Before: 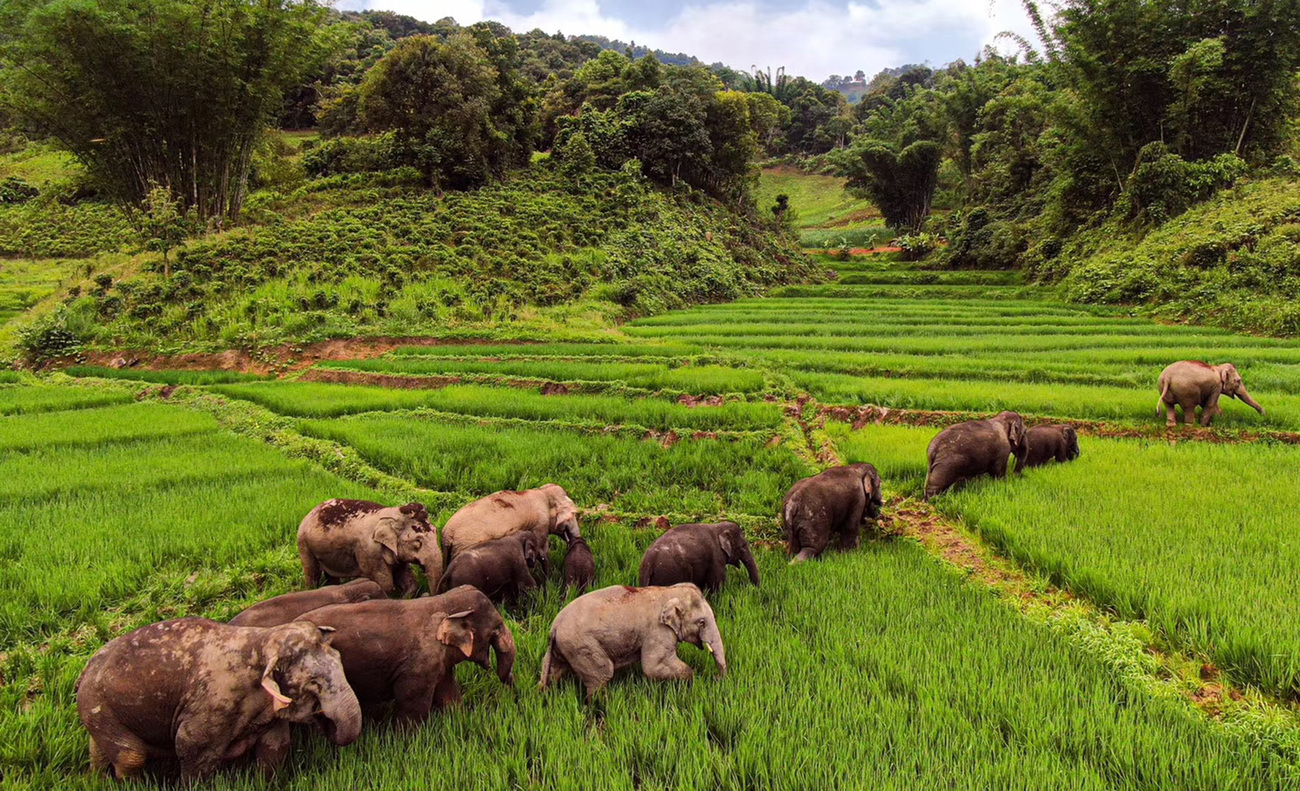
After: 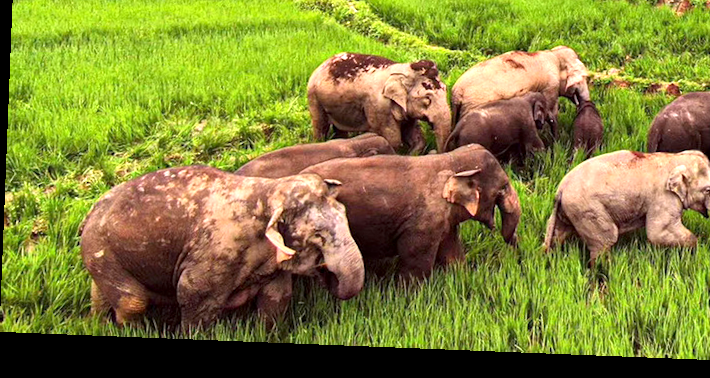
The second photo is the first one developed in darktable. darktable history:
crop and rotate: top 54.778%, right 46.61%, bottom 0.159%
exposure: black level correction 0.001, exposure 1.116 EV, compensate highlight preservation false
rotate and perspective: rotation 2.27°, automatic cropping off
